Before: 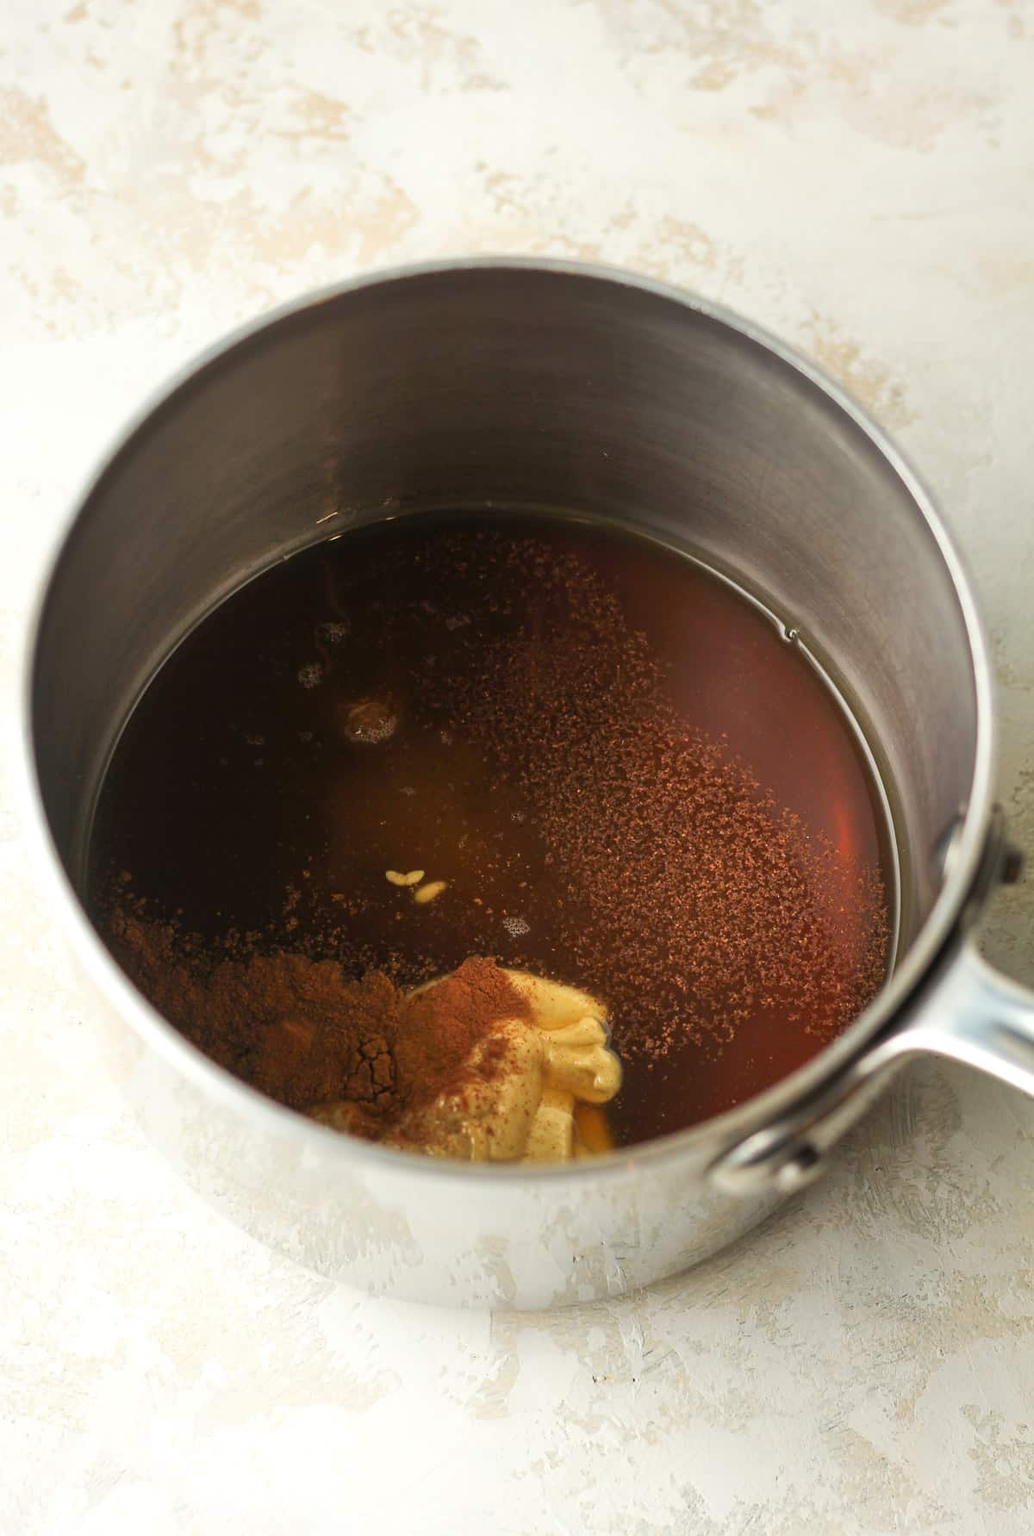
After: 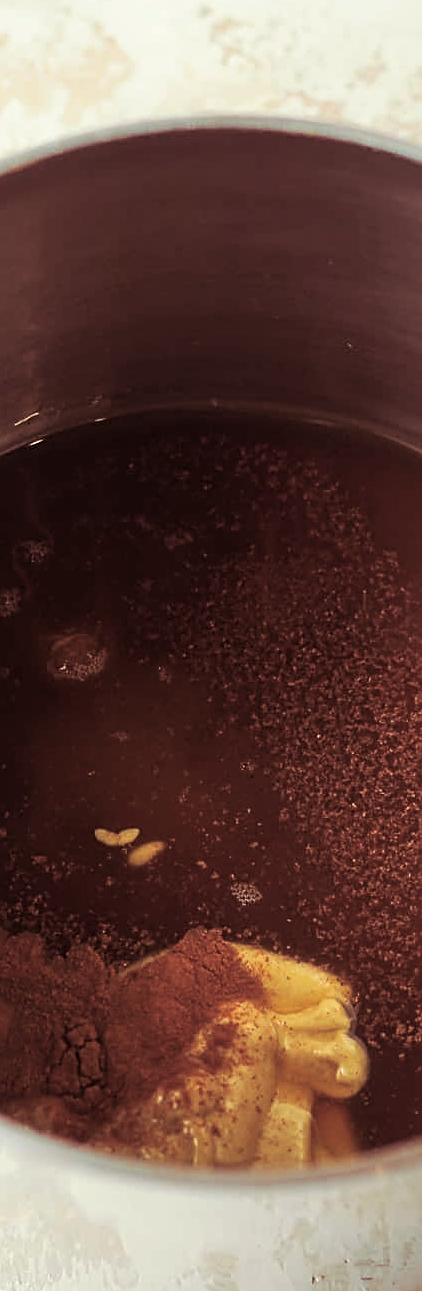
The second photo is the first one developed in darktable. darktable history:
exposure: exposure -0.041 EV, compensate highlight preservation false
split-toning: shadows › hue 360°
crop and rotate: left 29.476%, top 10.214%, right 35.32%, bottom 17.333%
sharpen: on, module defaults
